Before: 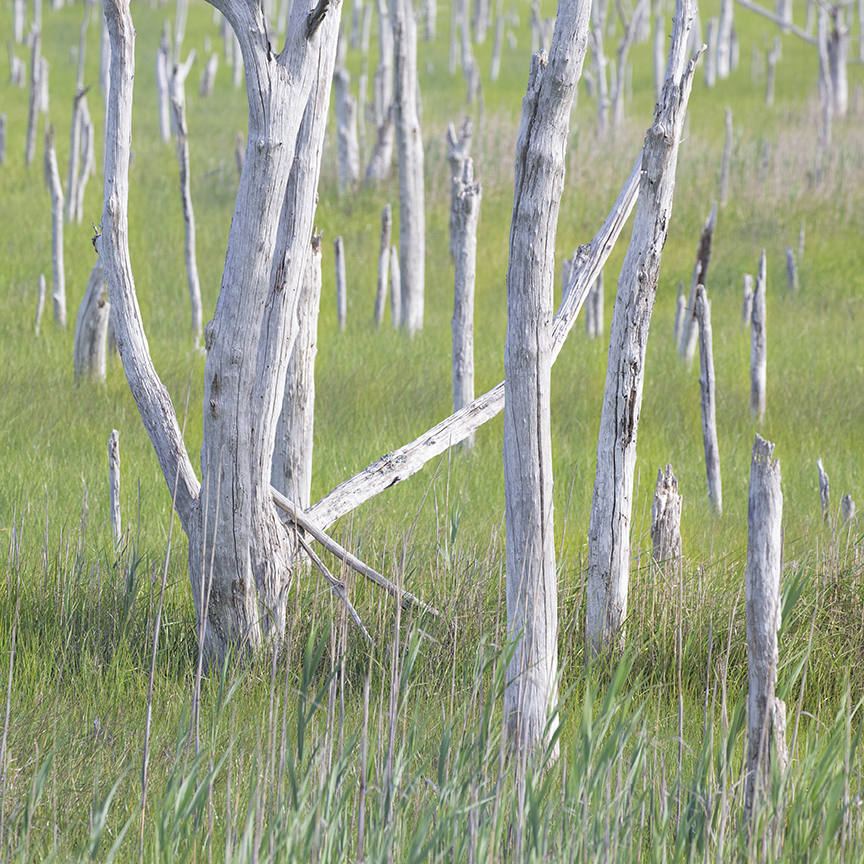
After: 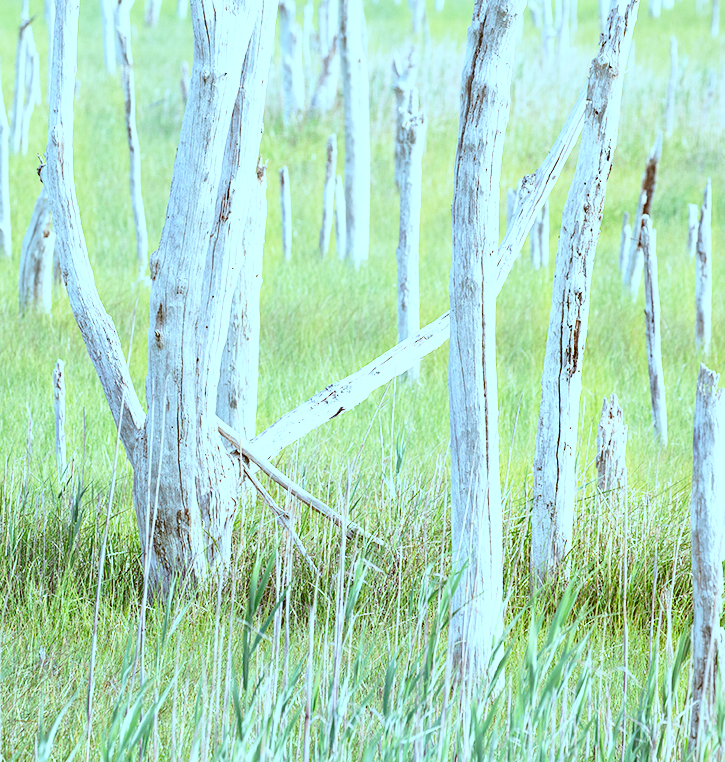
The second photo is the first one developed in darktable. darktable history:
color correction: highlights a* -14.62, highlights b* -16.22, shadows a* 10.12, shadows b* 29.4
tone equalizer: -8 EV -0.417 EV, -7 EV -0.389 EV, -6 EV -0.333 EV, -5 EV -0.222 EV, -3 EV 0.222 EV, -2 EV 0.333 EV, -1 EV 0.389 EV, +0 EV 0.417 EV, edges refinement/feathering 500, mask exposure compensation -1.57 EV, preserve details no
crop: left 6.446%, top 8.188%, right 9.538%, bottom 3.548%
base curve: curves: ch0 [(0, 0) (0.028, 0.03) (0.121, 0.232) (0.46, 0.748) (0.859, 0.968) (1, 1)], preserve colors none
